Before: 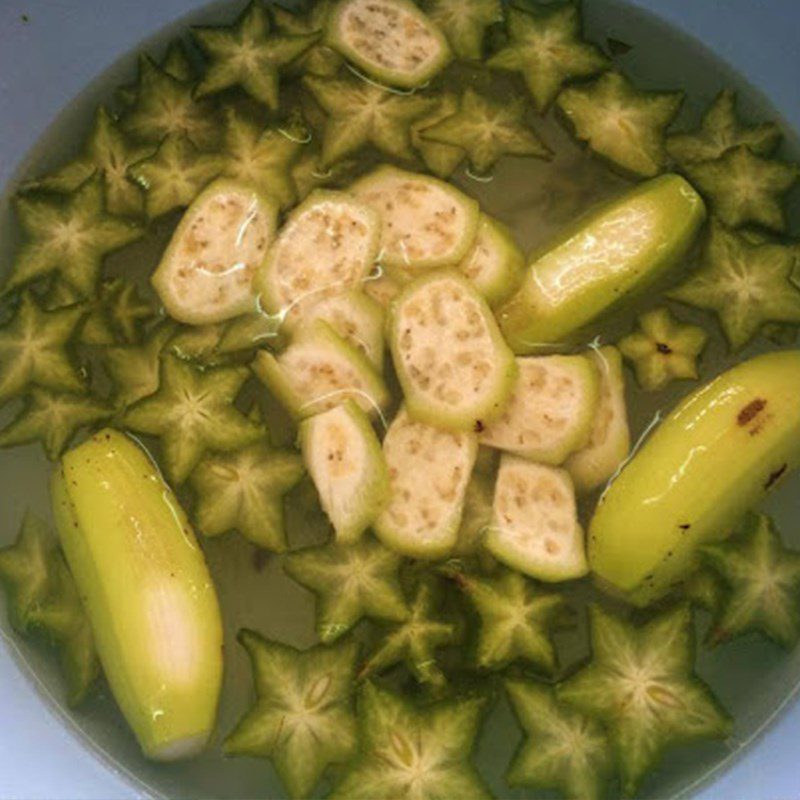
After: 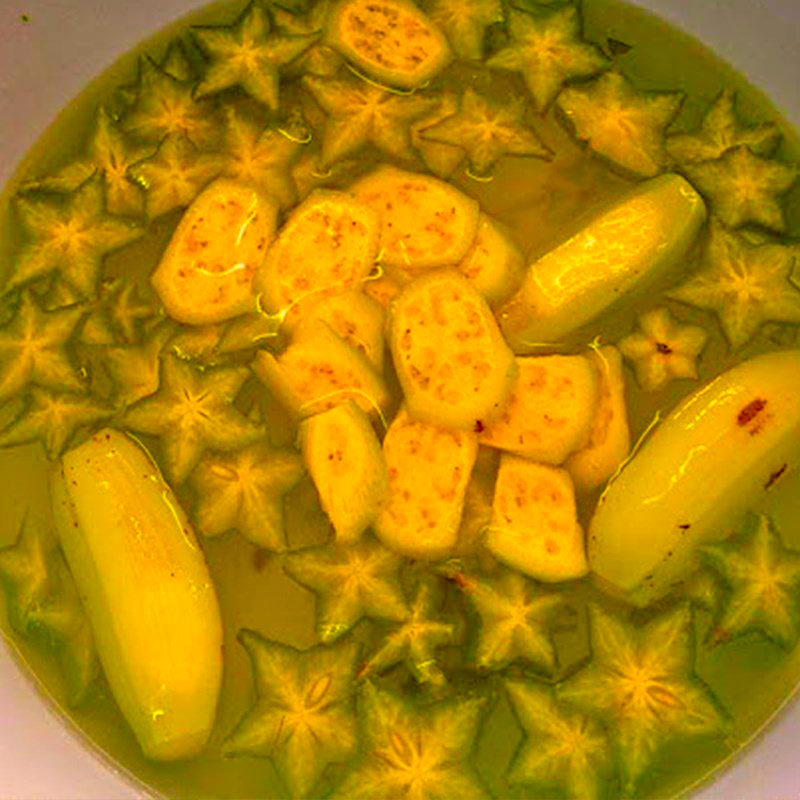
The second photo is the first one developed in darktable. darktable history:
color correction: highlights a* 11.08, highlights b* 30.16, shadows a* 2.61, shadows b* 17.12, saturation 1.73
tone equalizer: -7 EV 0.153 EV, -6 EV 0.581 EV, -5 EV 1.12 EV, -4 EV 1.34 EV, -3 EV 1.13 EV, -2 EV 0.6 EV, -1 EV 0.164 EV
sharpen: on, module defaults
